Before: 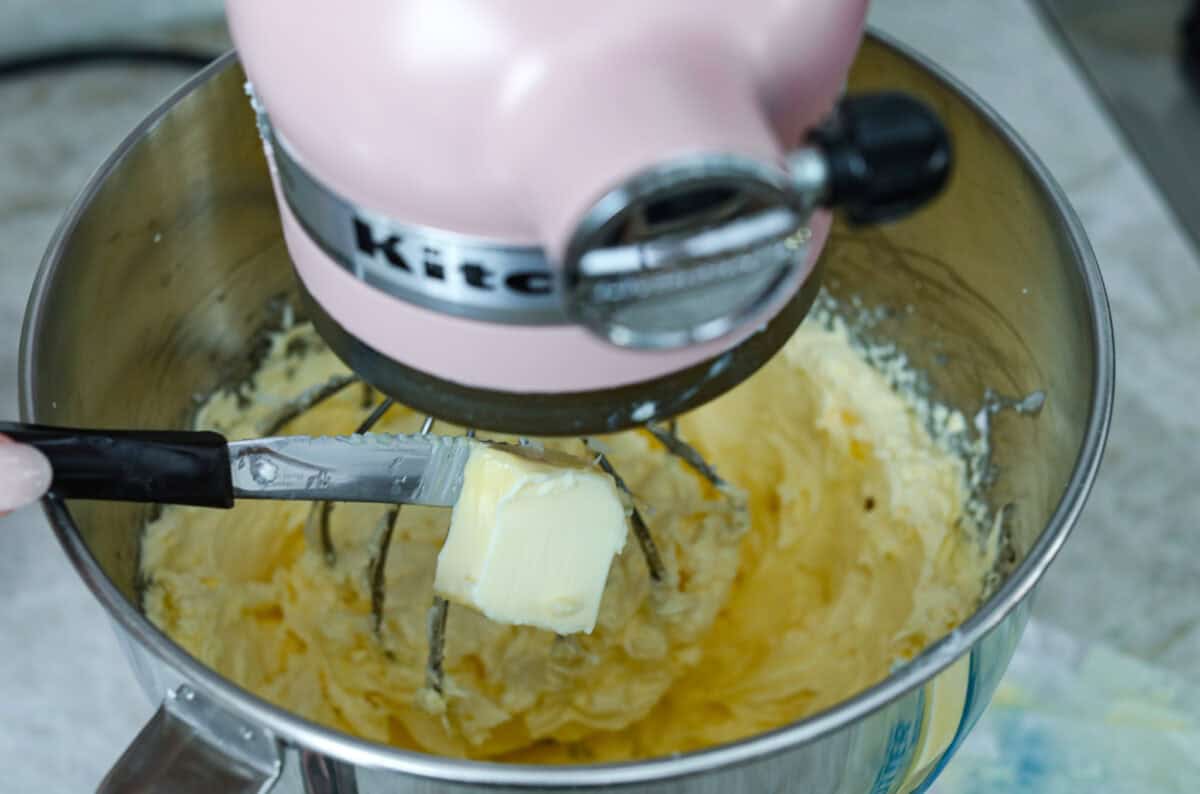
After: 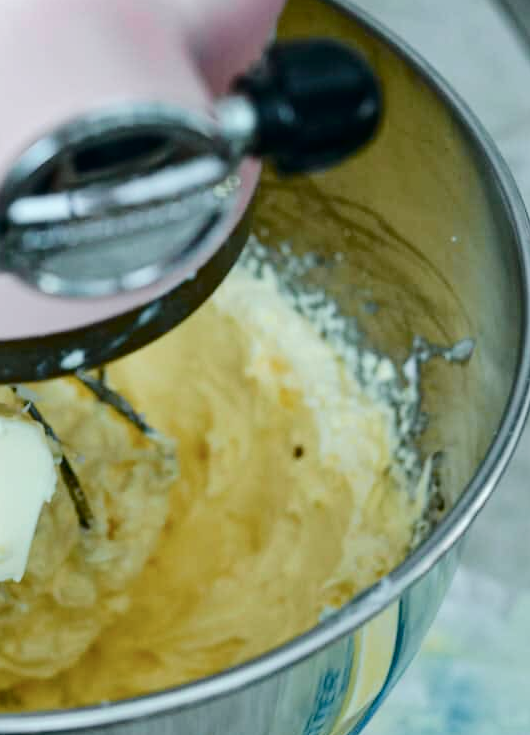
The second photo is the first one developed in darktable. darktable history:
tone curve: curves: ch0 [(0, 0) (0.081, 0.044) (0.185, 0.145) (0.283, 0.273) (0.405, 0.449) (0.495, 0.554) (0.686, 0.743) (0.826, 0.853) (0.978, 0.988)]; ch1 [(0, 0) (0.147, 0.166) (0.321, 0.362) (0.371, 0.402) (0.423, 0.426) (0.479, 0.472) (0.505, 0.497) (0.521, 0.506) (0.551, 0.546) (0.586, 0.571) (0.625, 0.638) (0.68, 0.715) (1, 1)]; ch2 [(0, 0) (0.346, 0.378) (0.404, 0.427) (0.502, 0.498) (0.531, 0.517) (0.547, 0.526) (0.582, 0.571) (0.629, 0.626) (0.717, 0.678) (1, 1)], color space Lab, independent channels, preserve colors none
color balance rgb: perceptual saturation grading › global saturation 20%, perceptual saturation grading › highlights -25%, perceptual saturation grading › shadows 25%
rgb curve: mode RGB, independent channels
crop: left 47.628%, top 6.643%, right 7.874%
